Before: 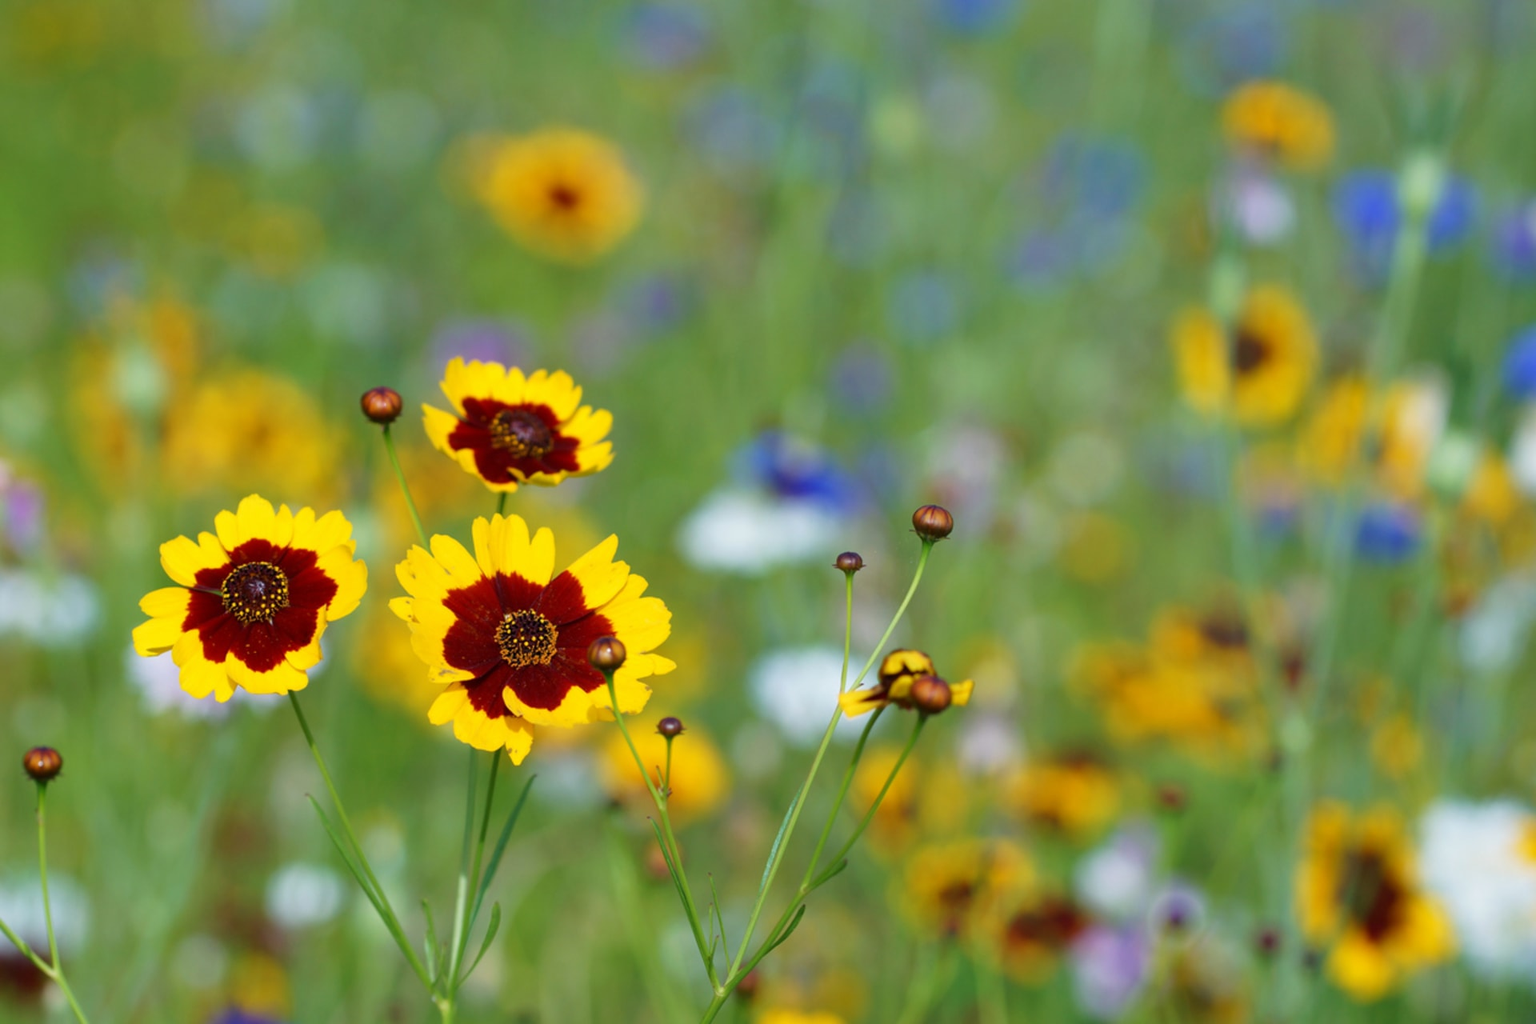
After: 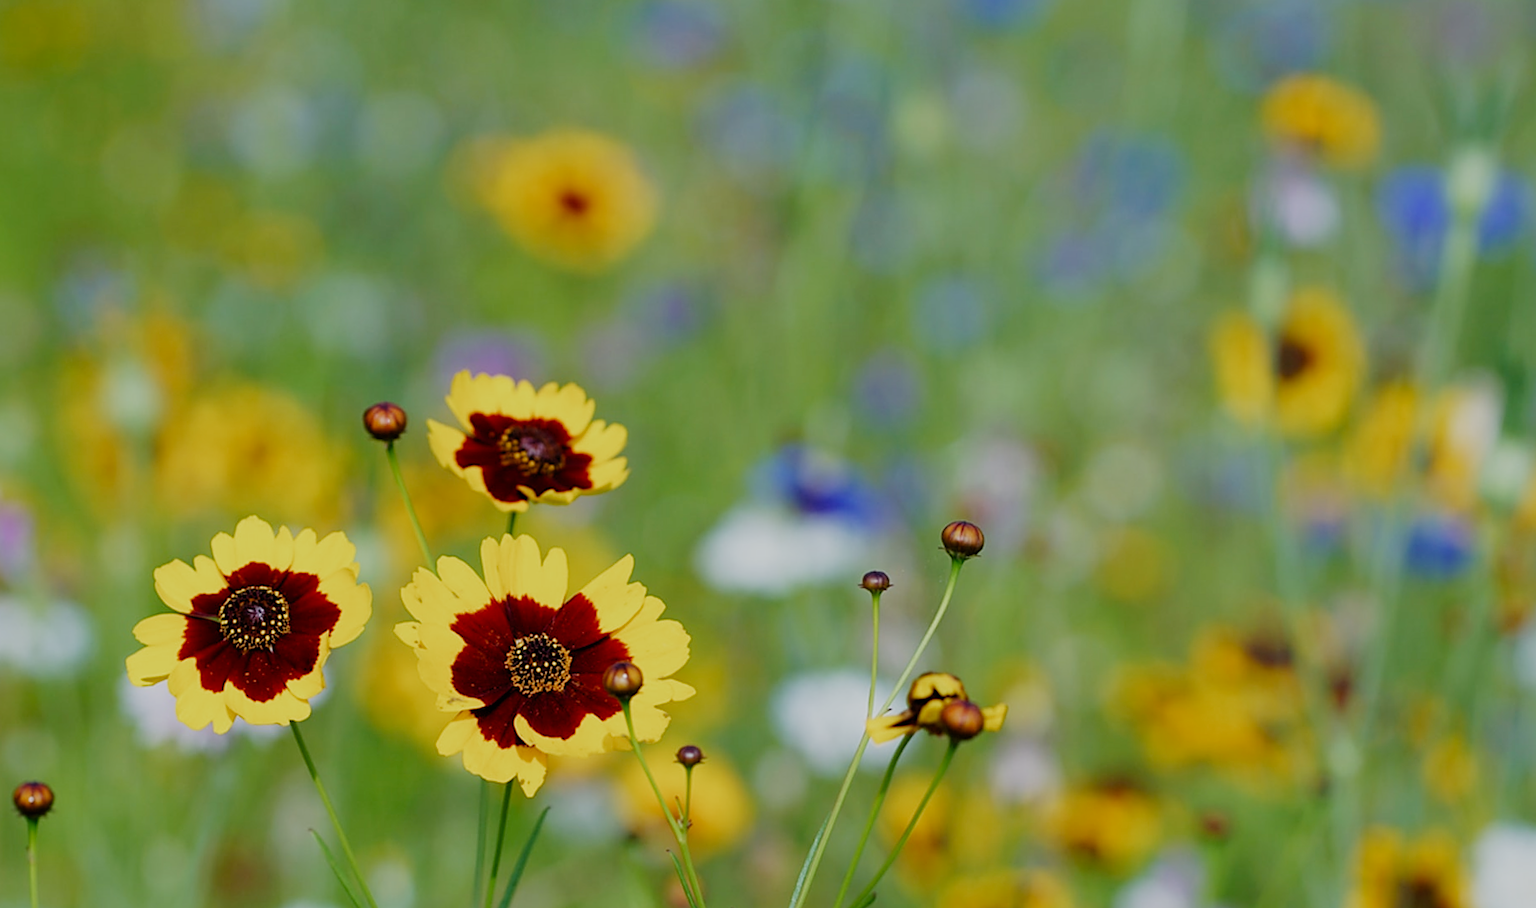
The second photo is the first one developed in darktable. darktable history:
filmic rgb: black relative exposure -7.65 EV, white relative exposure 4.56 EV, threshold 5.94 EV, hardness 3.61, preserve chrominance no, color science v3 (2019), use custom middle-gray values true, enable highlight reconstruction true
crop and rotate: angle 0.467°, left 0.278%, right 2.973%, bottom 14.141%
sharpen: amount 0.573
